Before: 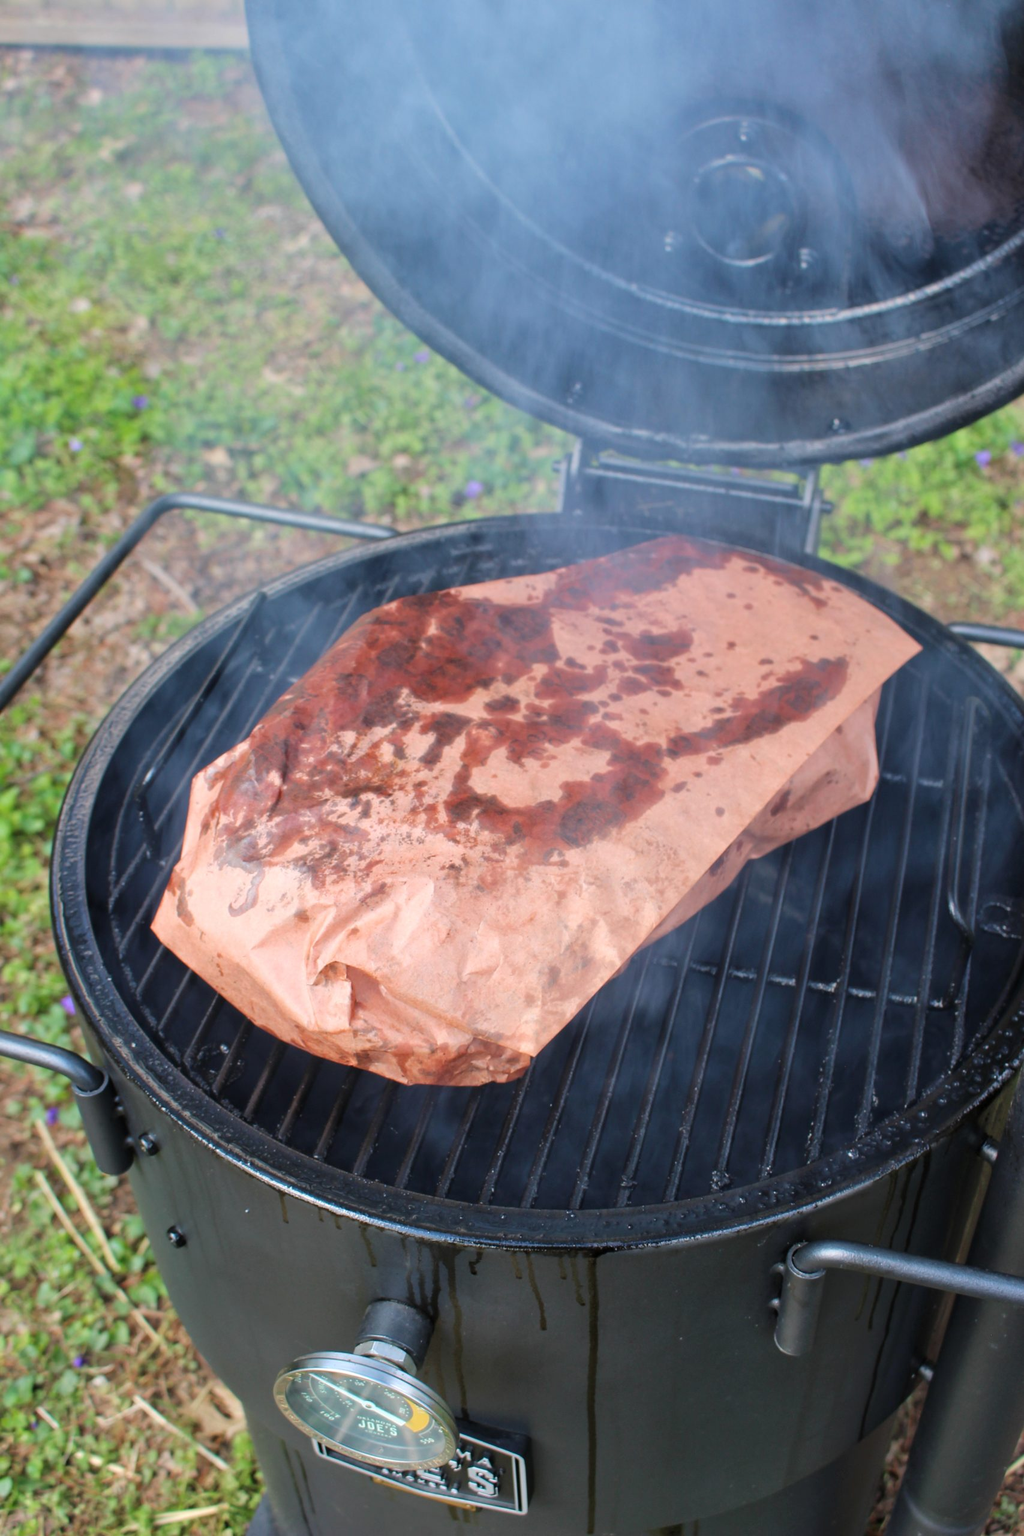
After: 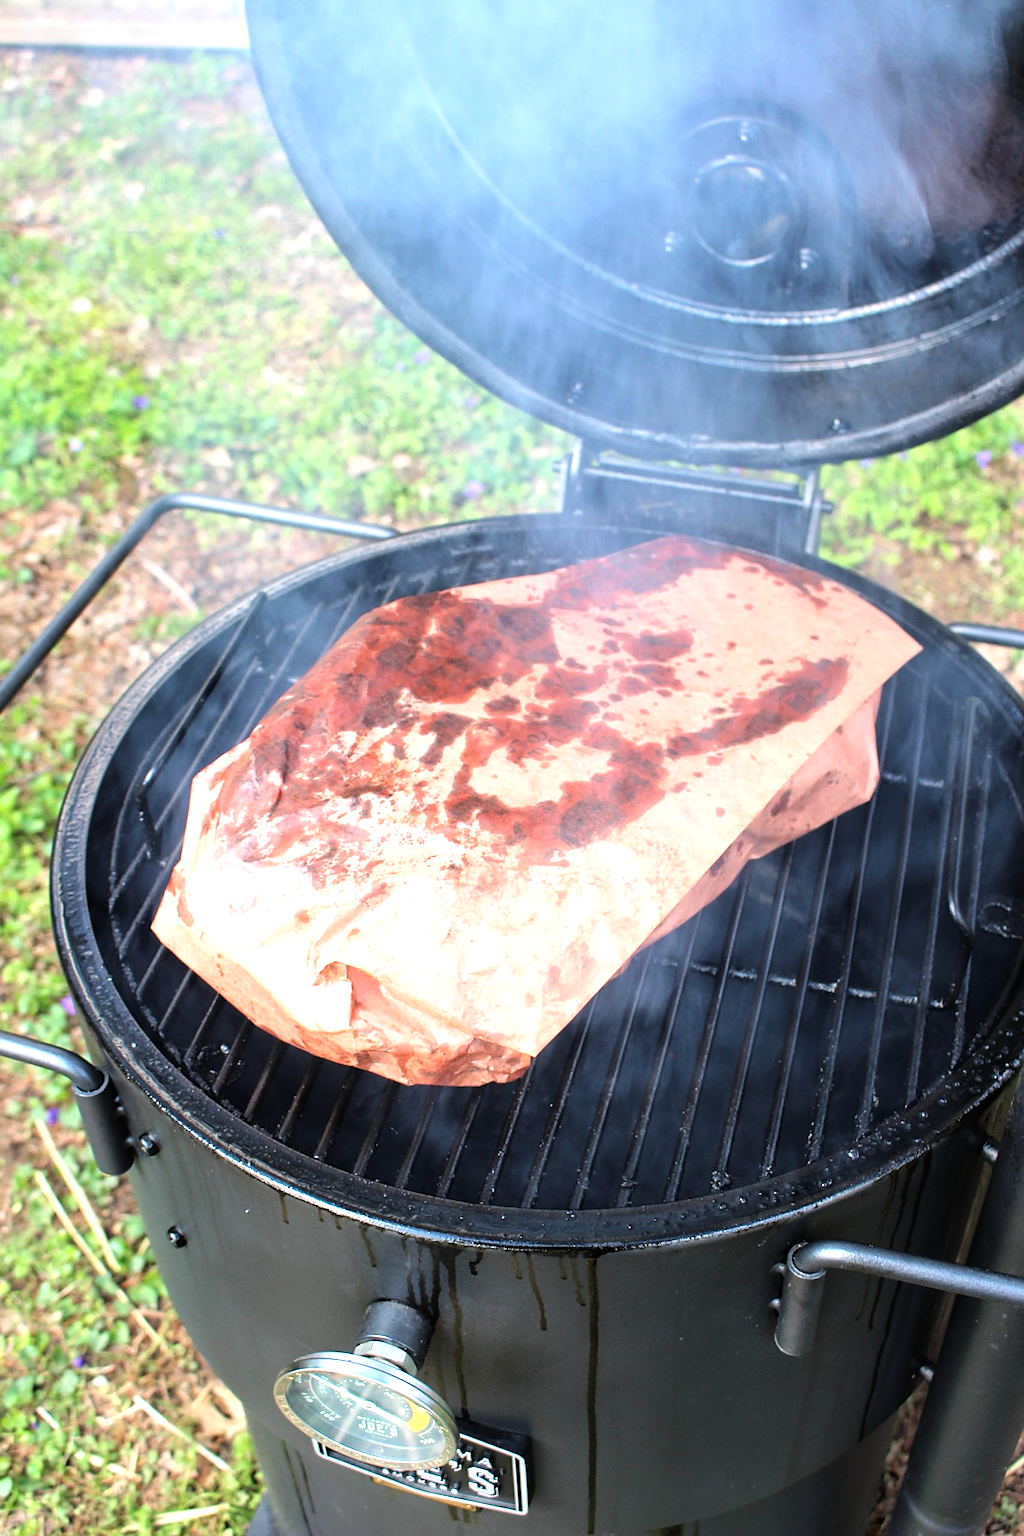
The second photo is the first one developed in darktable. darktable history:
tone equalizer: -8 EV -1.12 EV, -7 EV -0.976 EV, -6 EV -0.84 EV, -5 EV -0.56 EV, -3 EV 0.609 EV, -2 EV 0.877 EV, -1 EV 0.995 EV, +0 EV 1.08 EV
sharpen: on, module defaults
